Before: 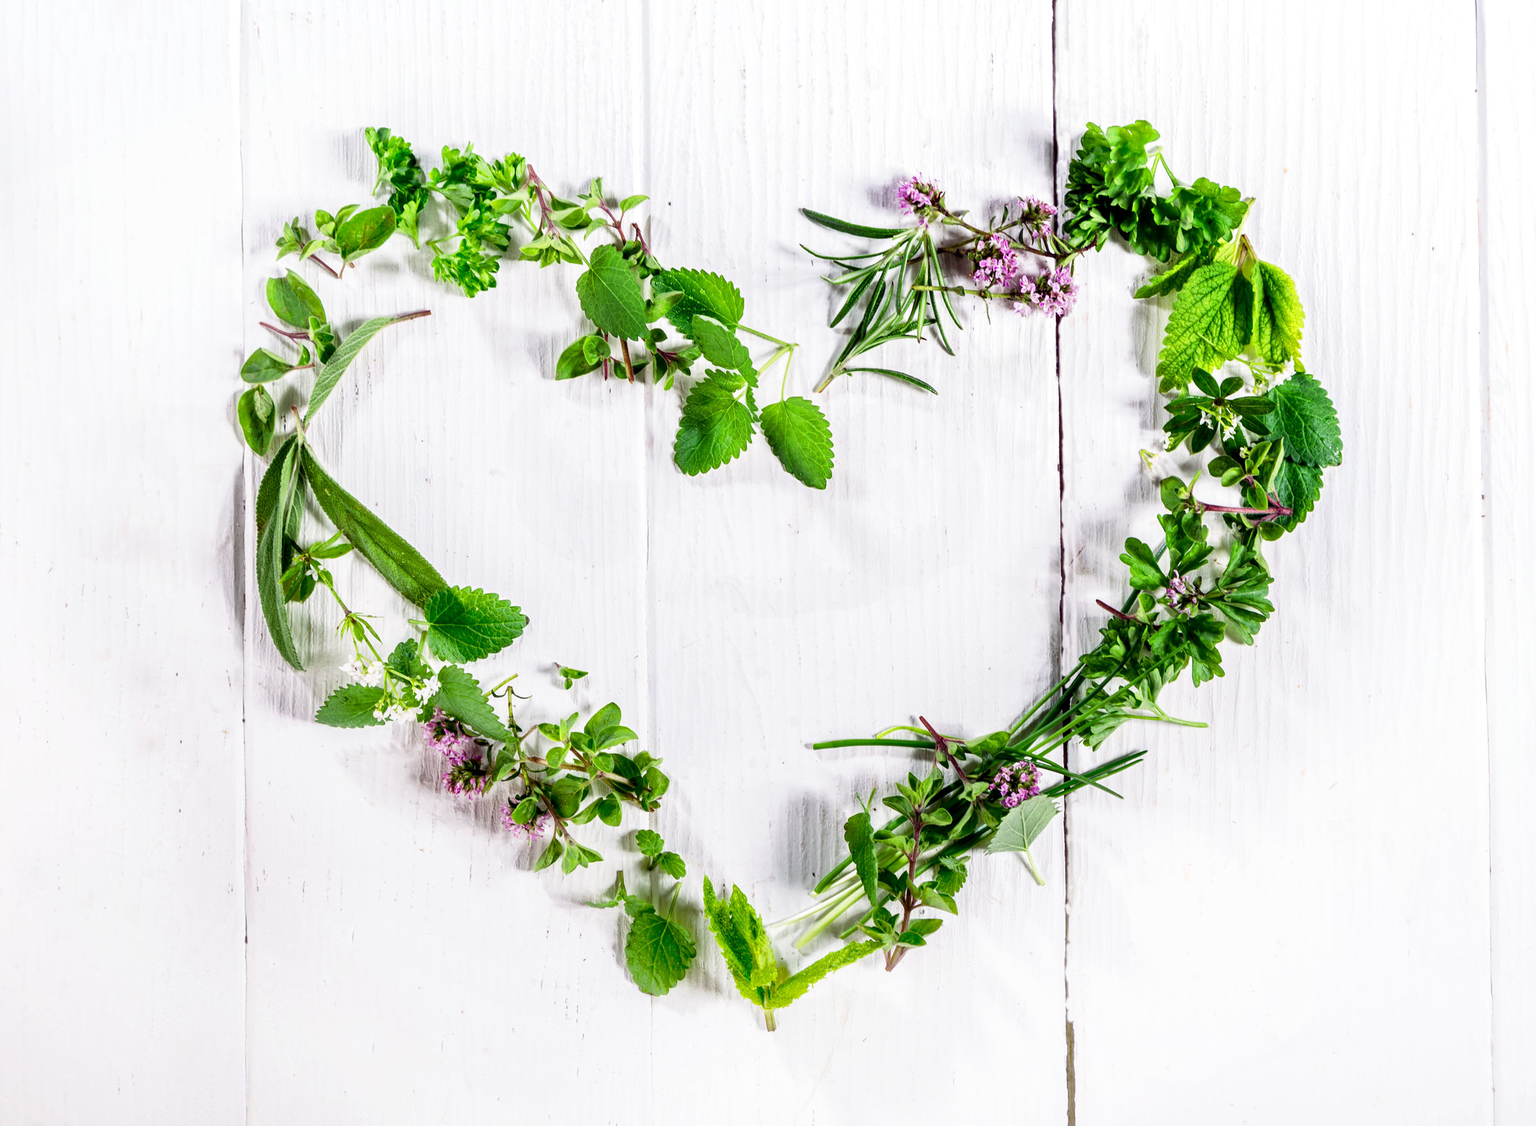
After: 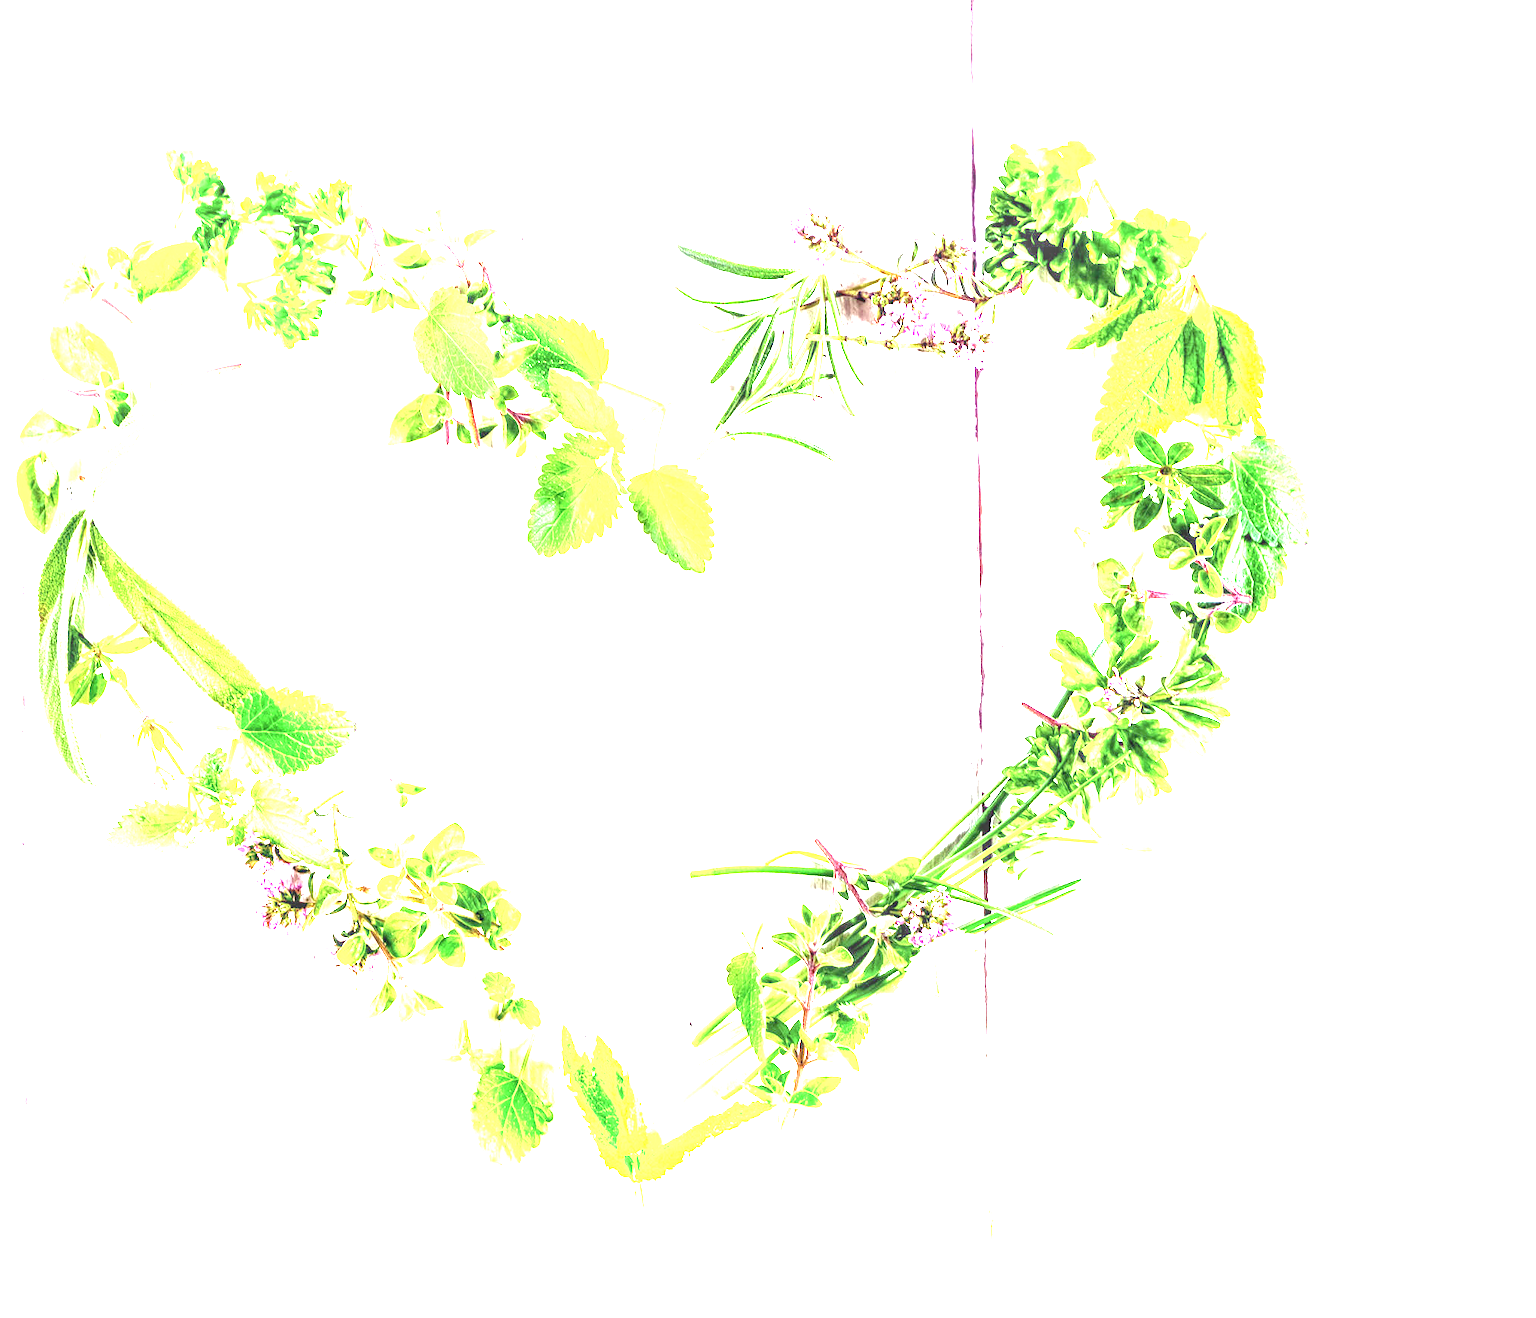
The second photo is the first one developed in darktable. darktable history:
exposure: black level correction 0.001, exposure 2.688 EV, compensate exposure bias true, compensate highlight preservation false
local contrast: highlights 20%, detail 150%
crop and rotate: left 14.622%
